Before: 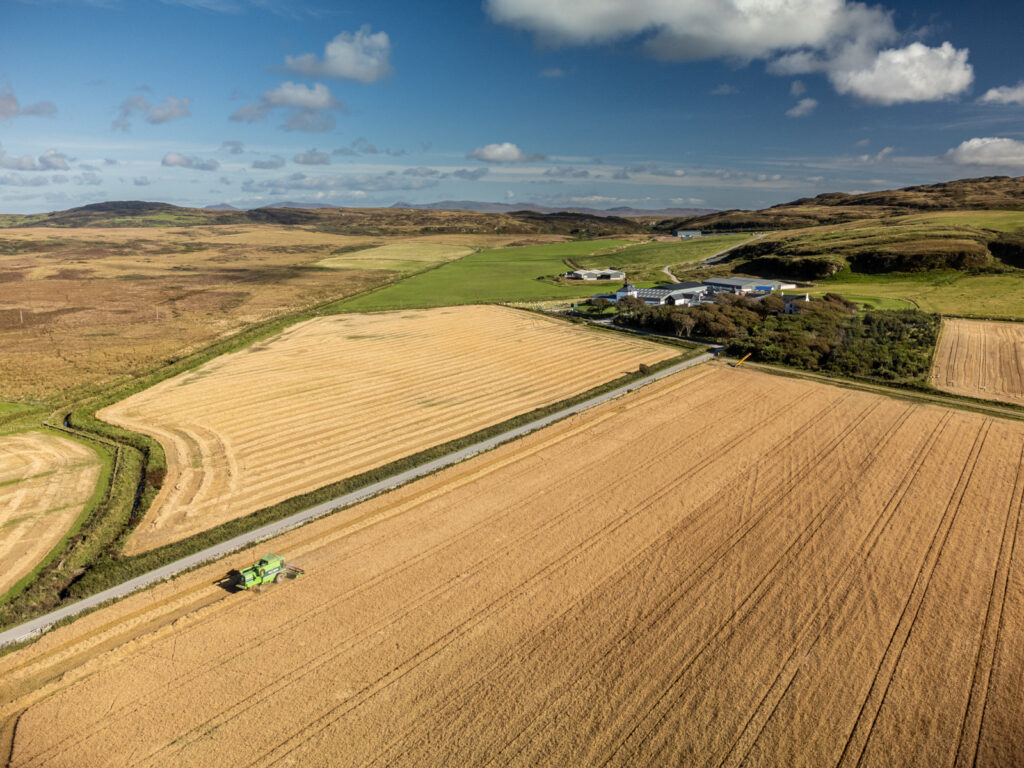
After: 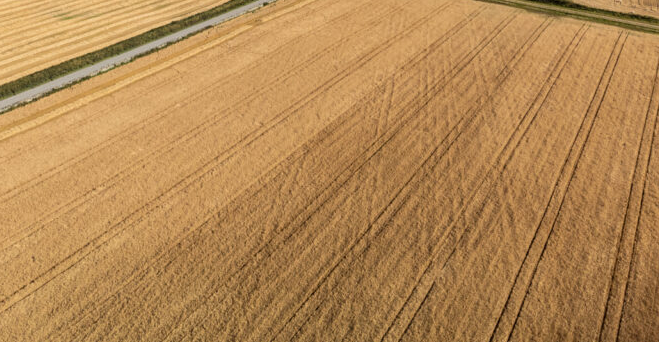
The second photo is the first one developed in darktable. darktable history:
crop and rotate: left 35.6%, top 50.413%, bottom 4.984%
